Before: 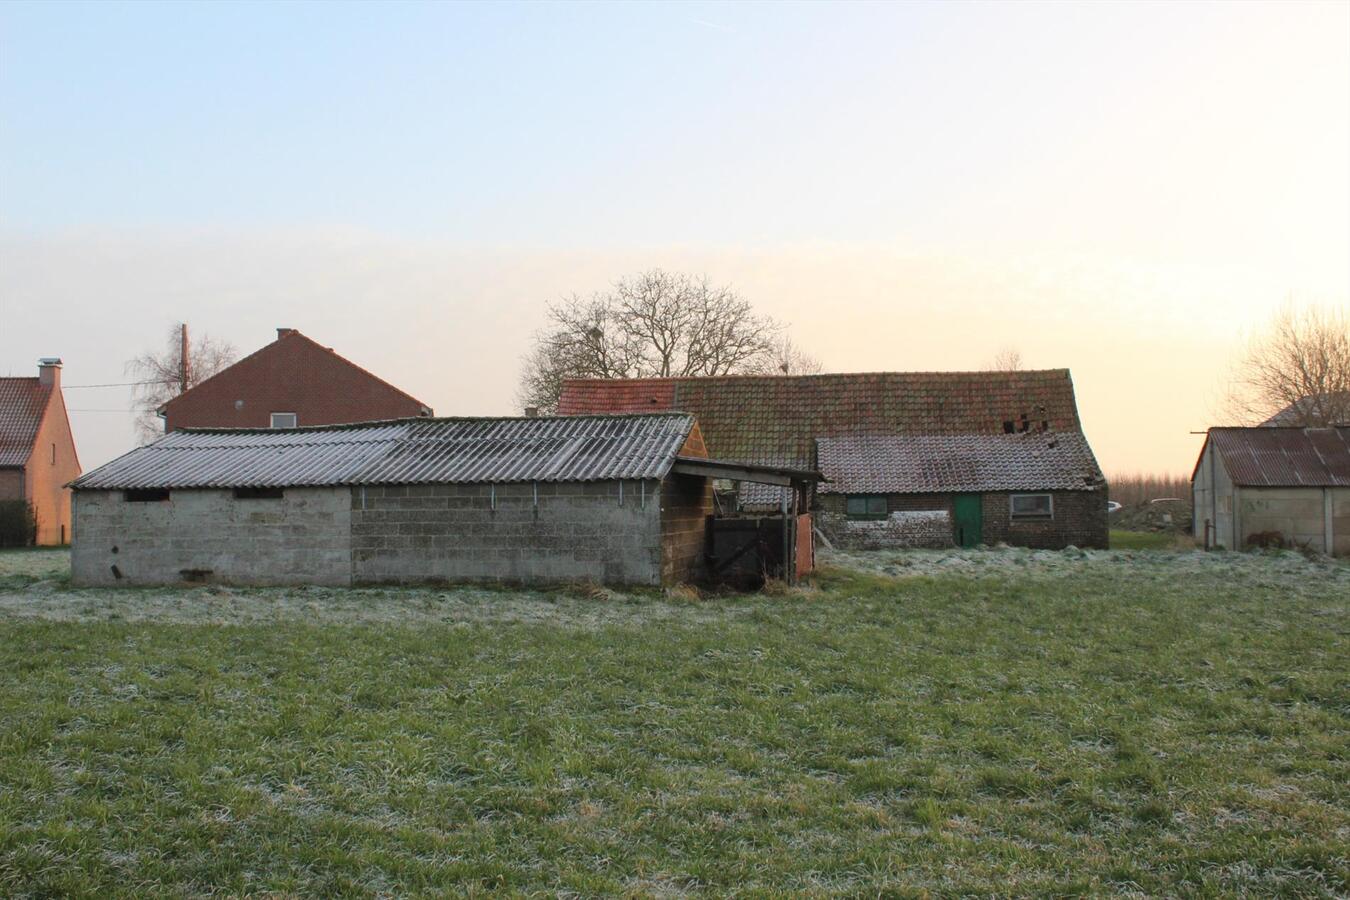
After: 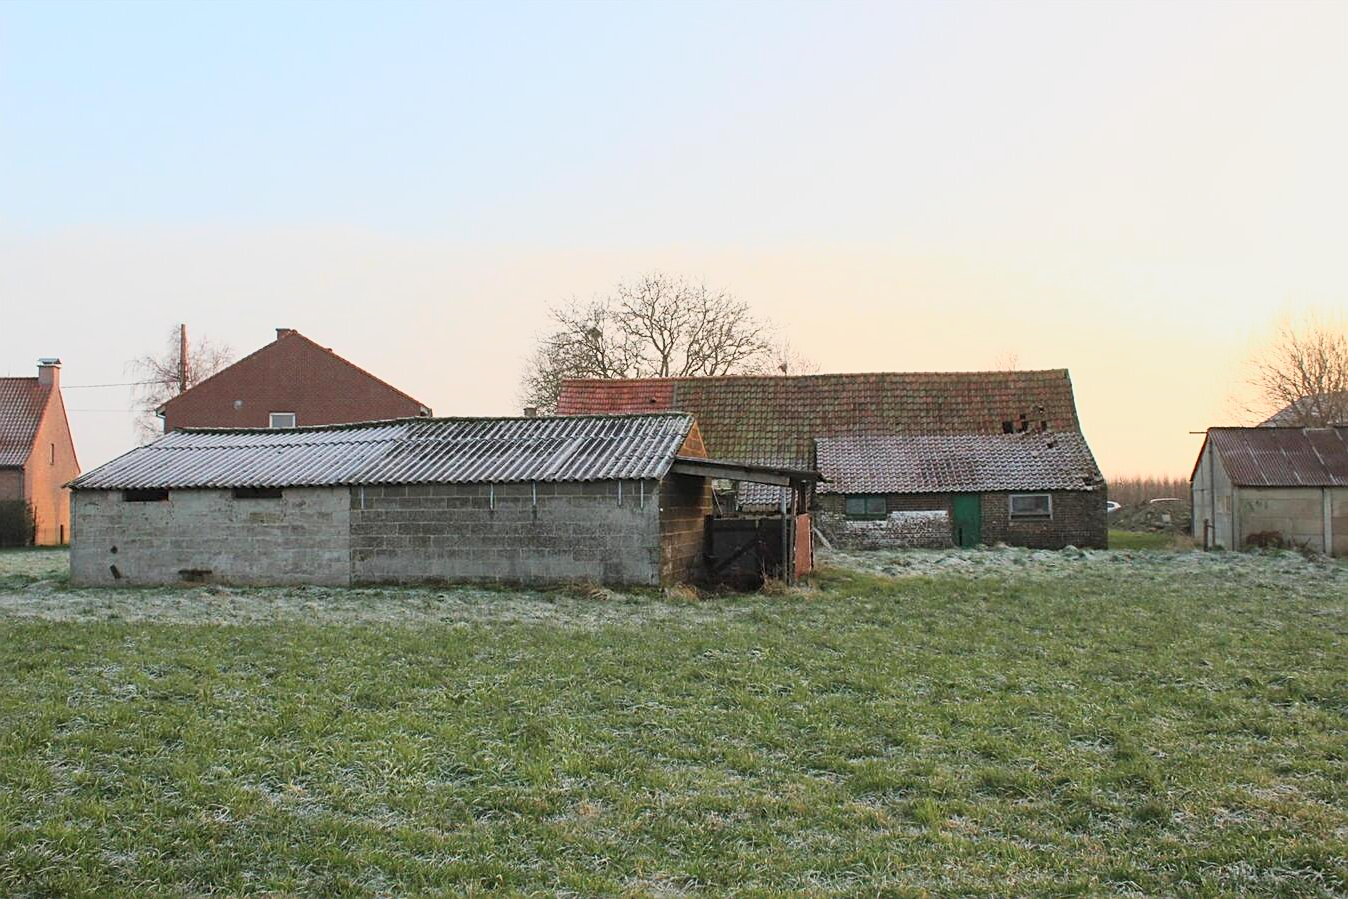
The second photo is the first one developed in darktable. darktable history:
crop: left 0.106%
sharpen: on, module defaults
base curve: curves: ch0 [(0, 0) (0.088, 0.125) (0.176, 0.251) (0.354, 0.501) (0.613, 0.749) (1, 0.877)]
